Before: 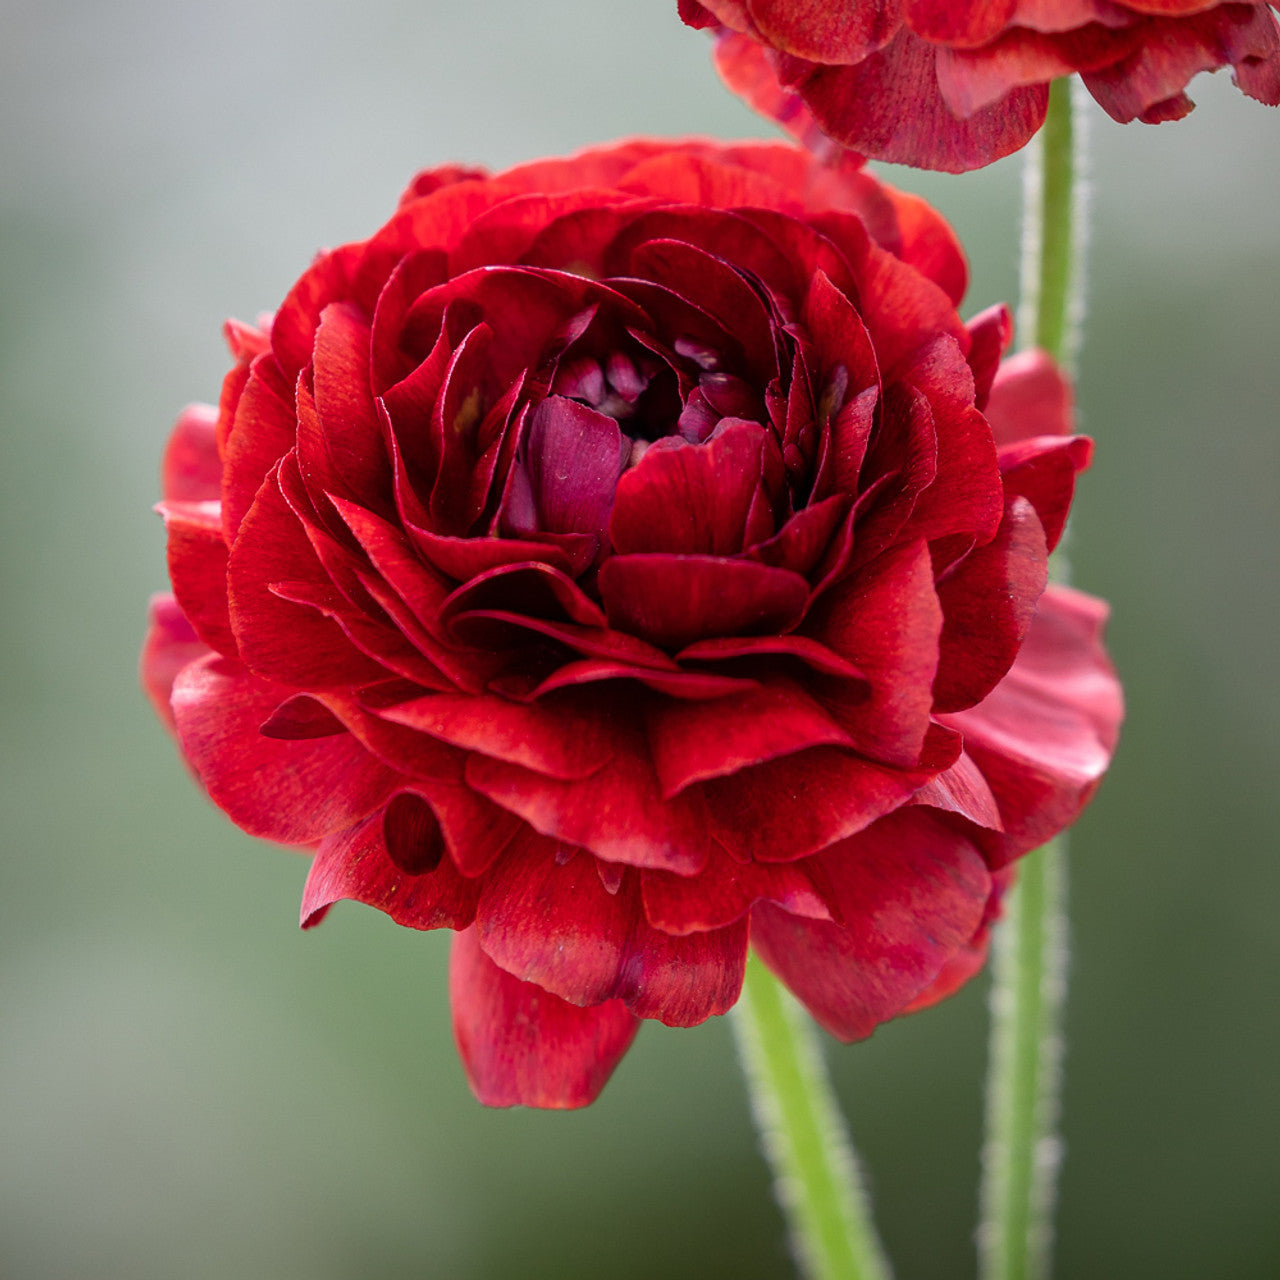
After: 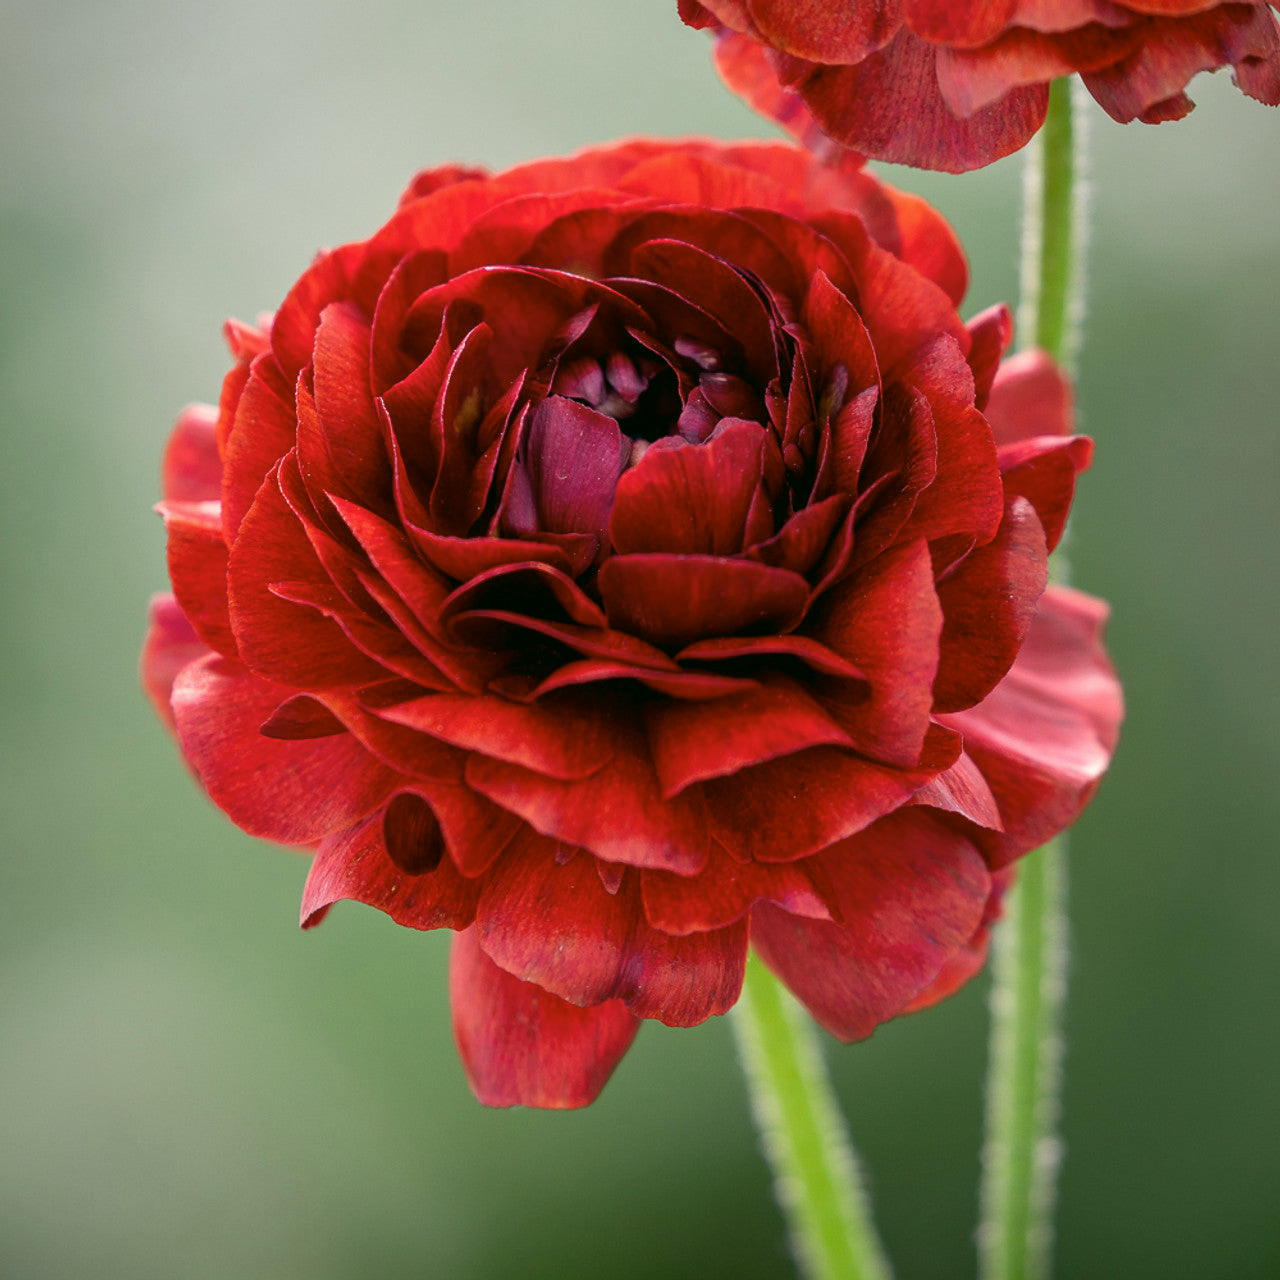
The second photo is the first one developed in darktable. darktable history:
color correction: highlights a* -0.548, highlights b* 9.35, shadows a* -9.42, shadows b* 1.39
